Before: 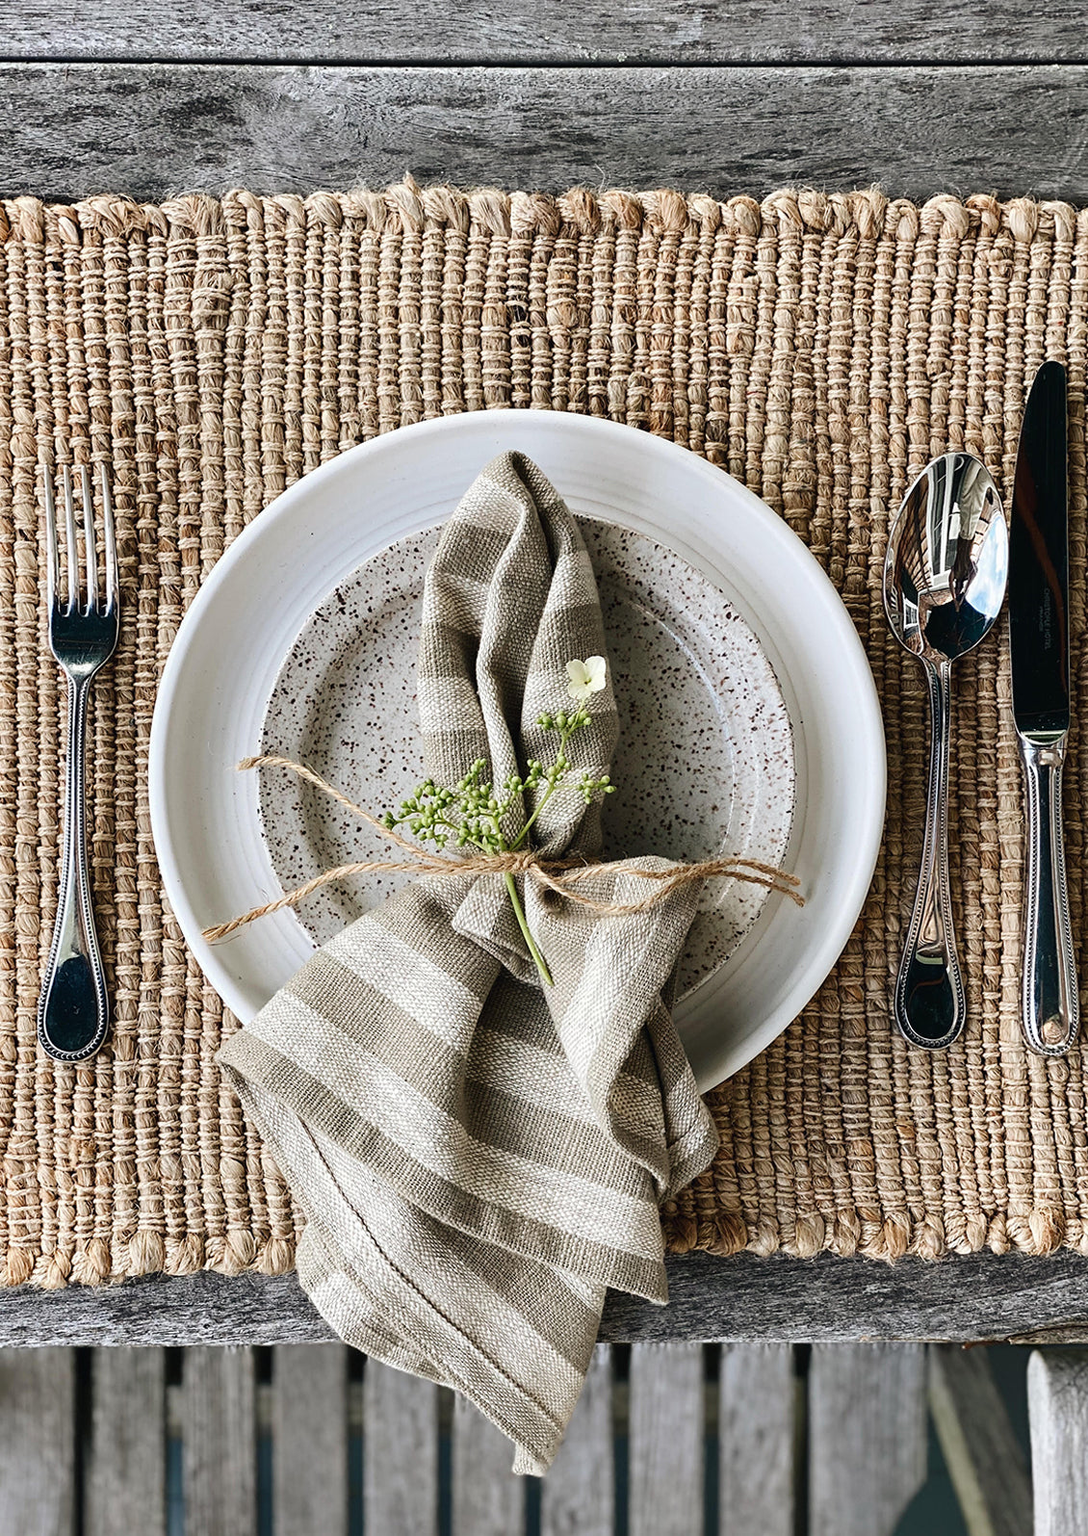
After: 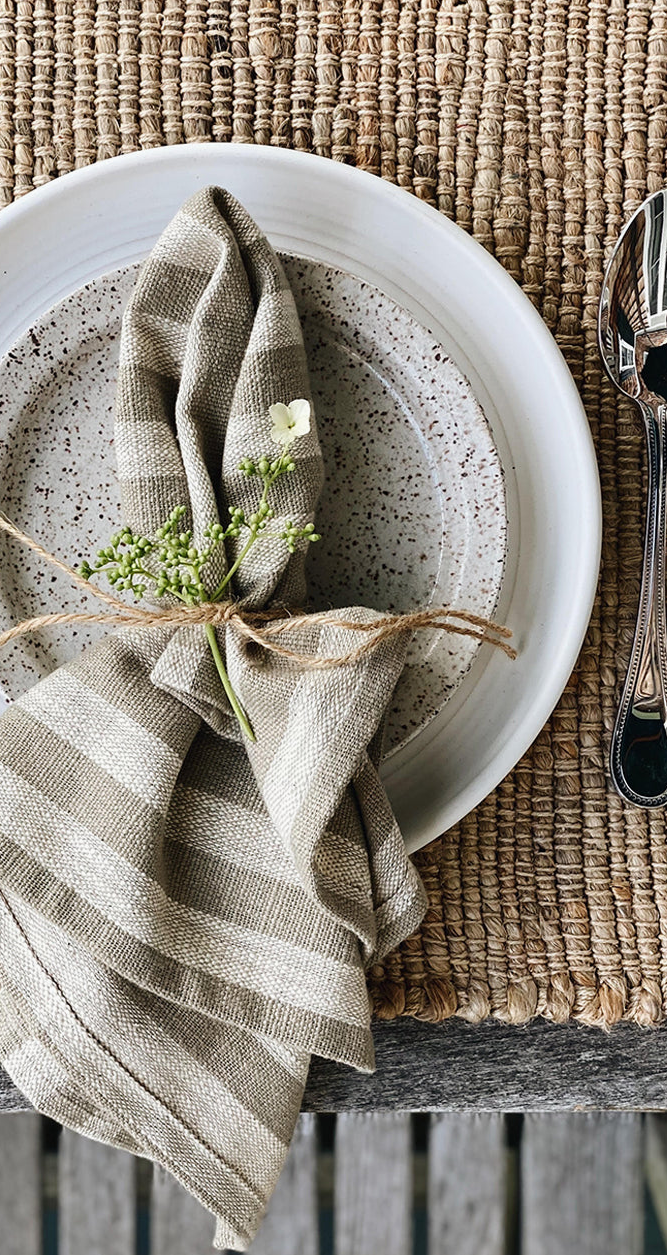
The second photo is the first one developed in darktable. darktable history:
exposure: exposure -0.048 EV, compensate highlight preservation false
crop and rotate: left 28.256%, top 17.734%, right 12.656%, bottom 3.573%
